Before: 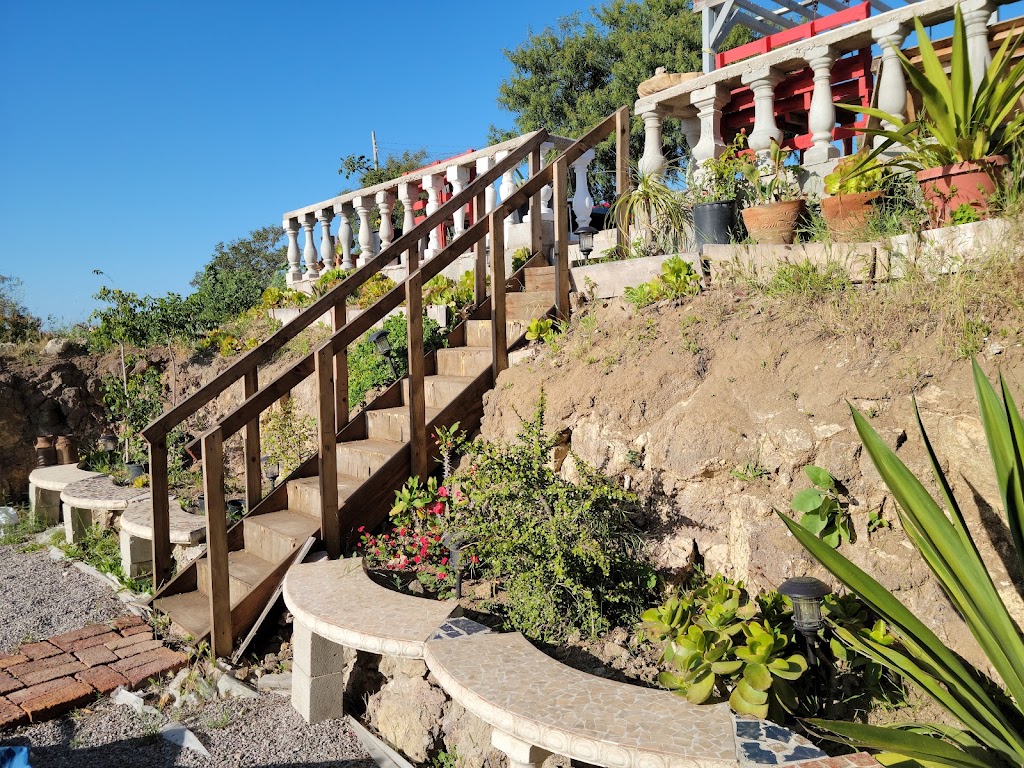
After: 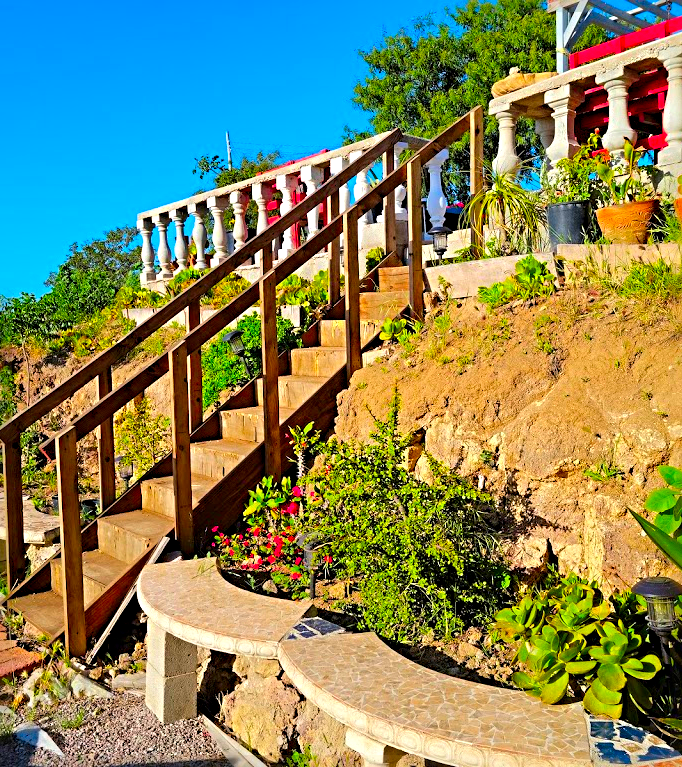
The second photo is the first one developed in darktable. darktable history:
sharpen: radius 4.919
color correction: highlights b* -0.025, saturation 2.2
color balance rgb: linear chroma grading › global chroma 15.266%, perceptual saturation grading › global saturation 0.442%
crop and rotate: left 14.354%, right 18.962%
